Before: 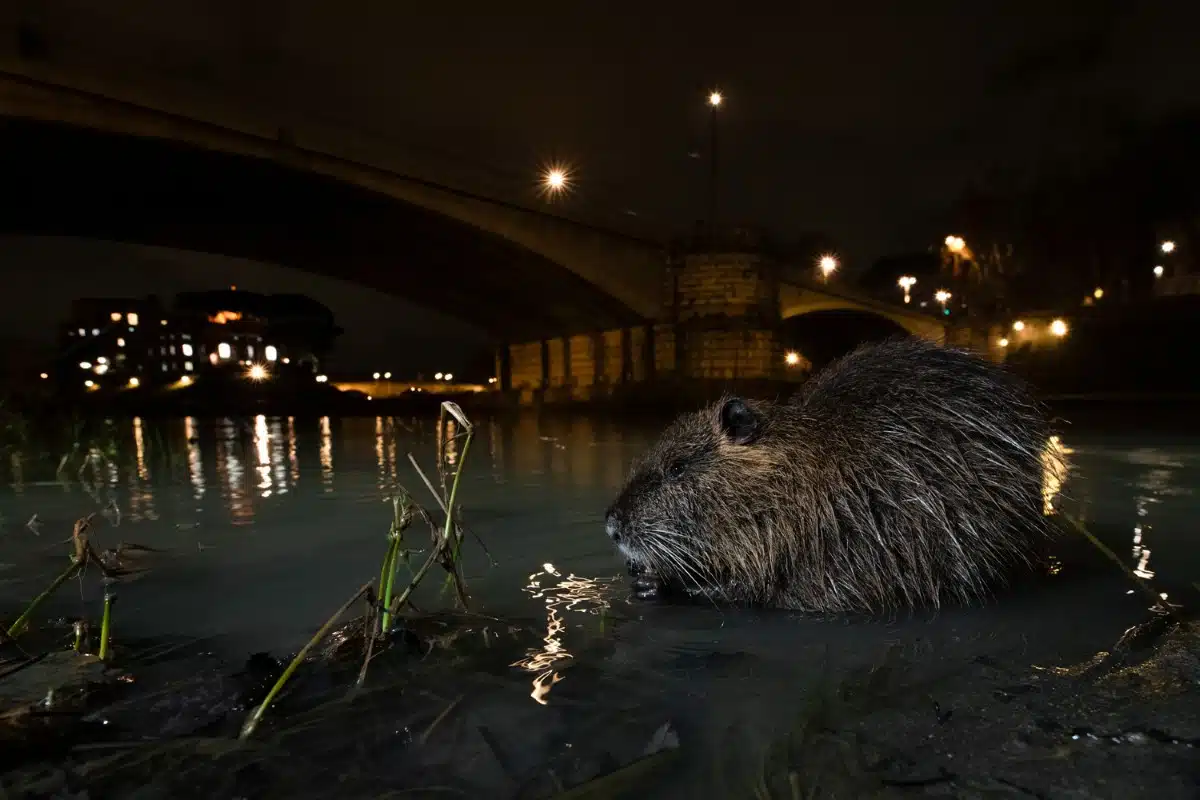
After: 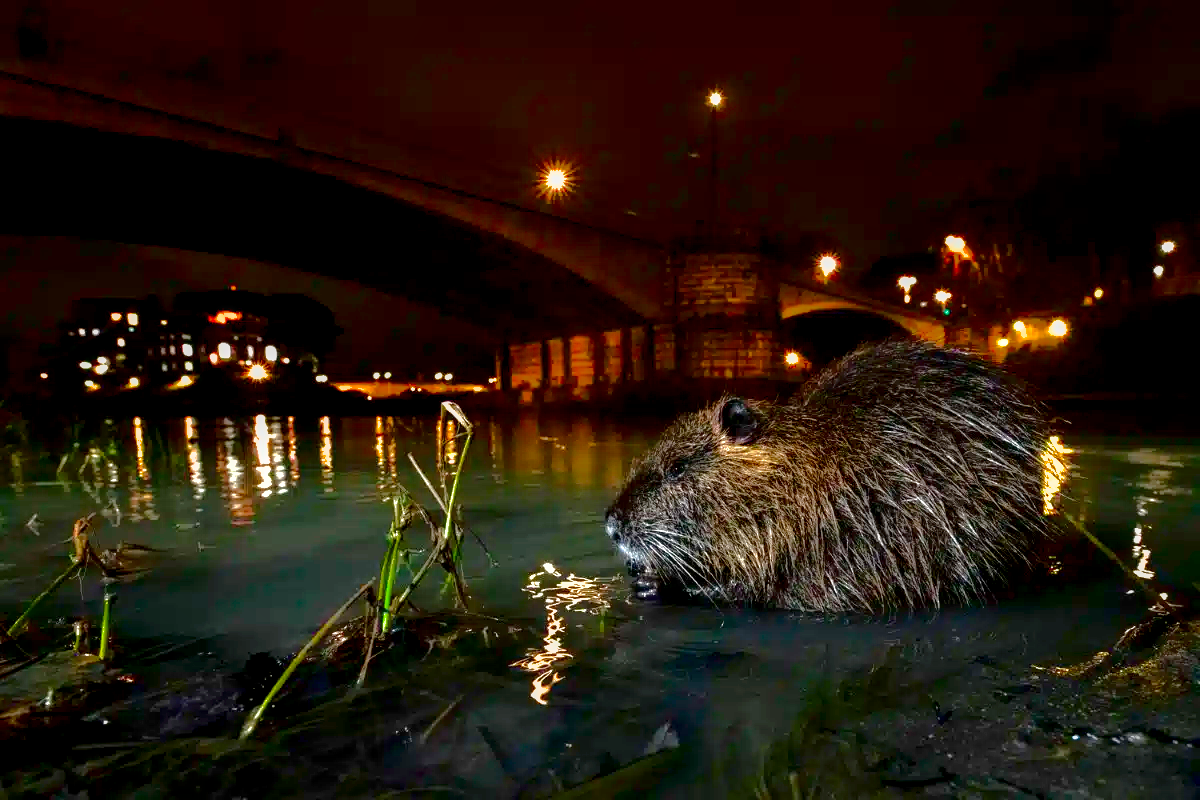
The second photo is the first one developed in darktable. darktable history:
color balance rgb: power › hue 206.52°, highlights gain › luminance 15.054%, global offset › luminance -0.301%, global offset › hue 260.64°, perceptual saturation grading › global saturation 29.456%, perceptual brilliance grading › global brilliance 12.145%
contrast brightness saturation: contrast 0.102, brightness -0.255, saturation 0.142
exposure: exposure 0.949 EV, compensate highlight preservation false
shadows and highlights: on, module defaults
local contrast: on, module defaults
